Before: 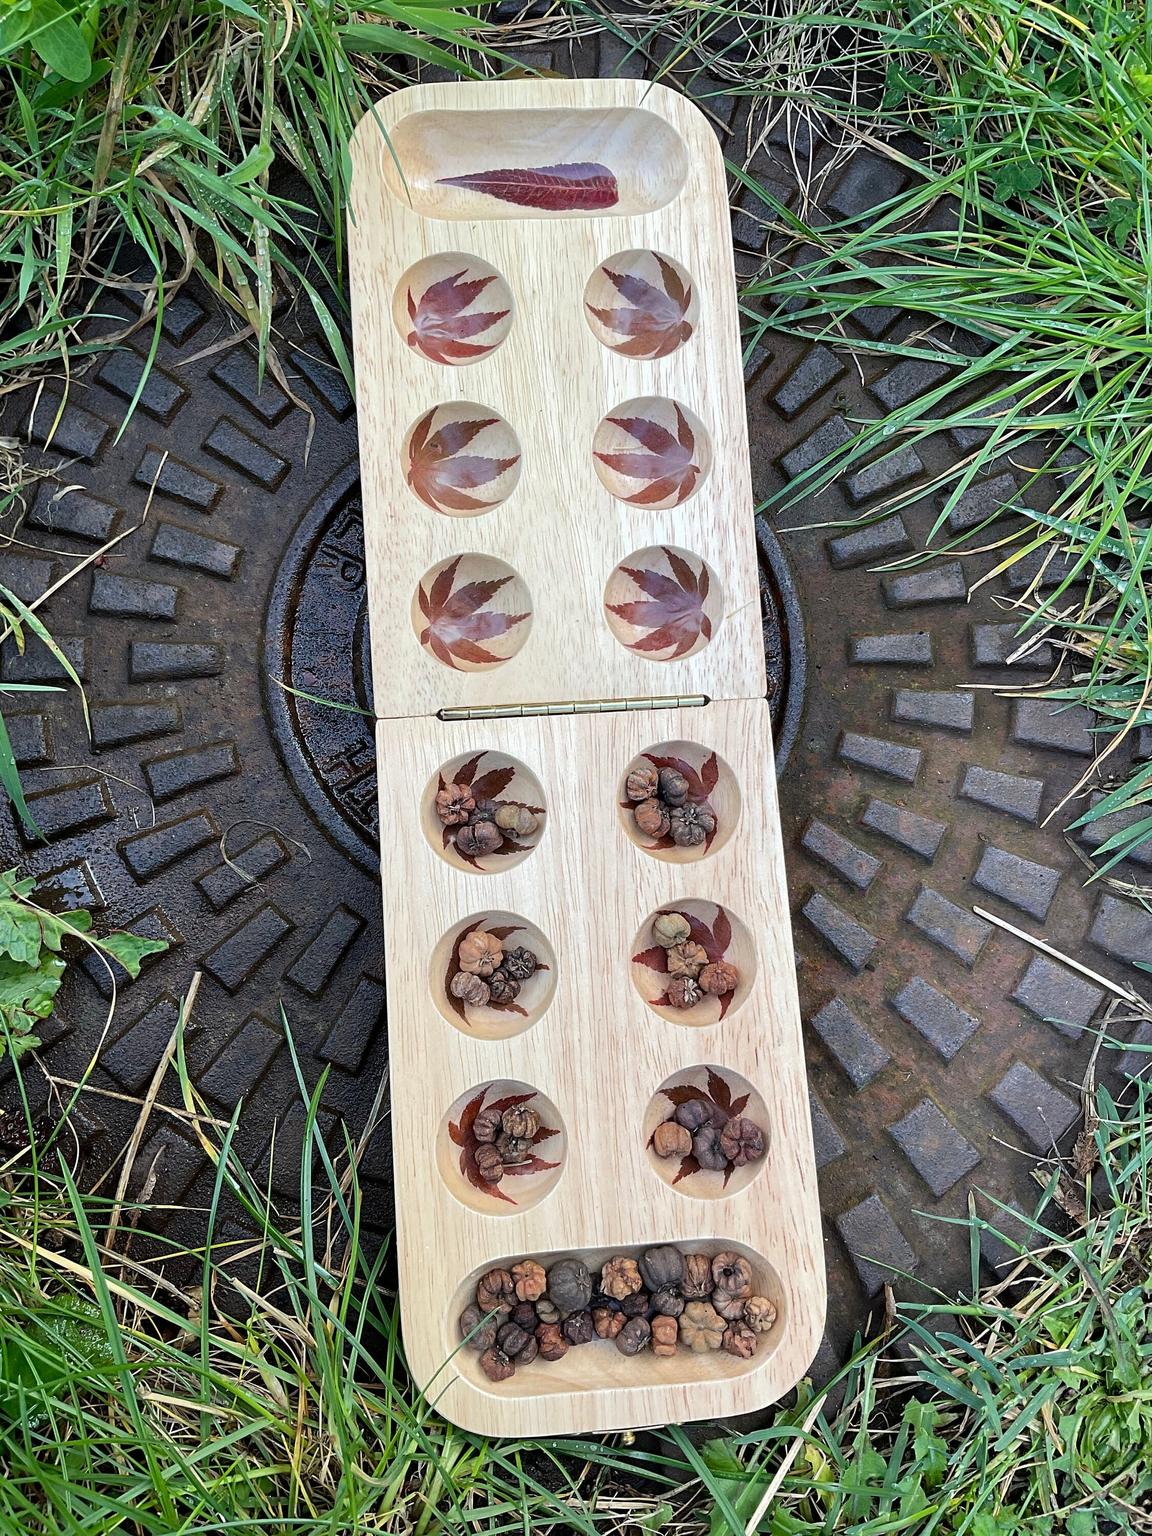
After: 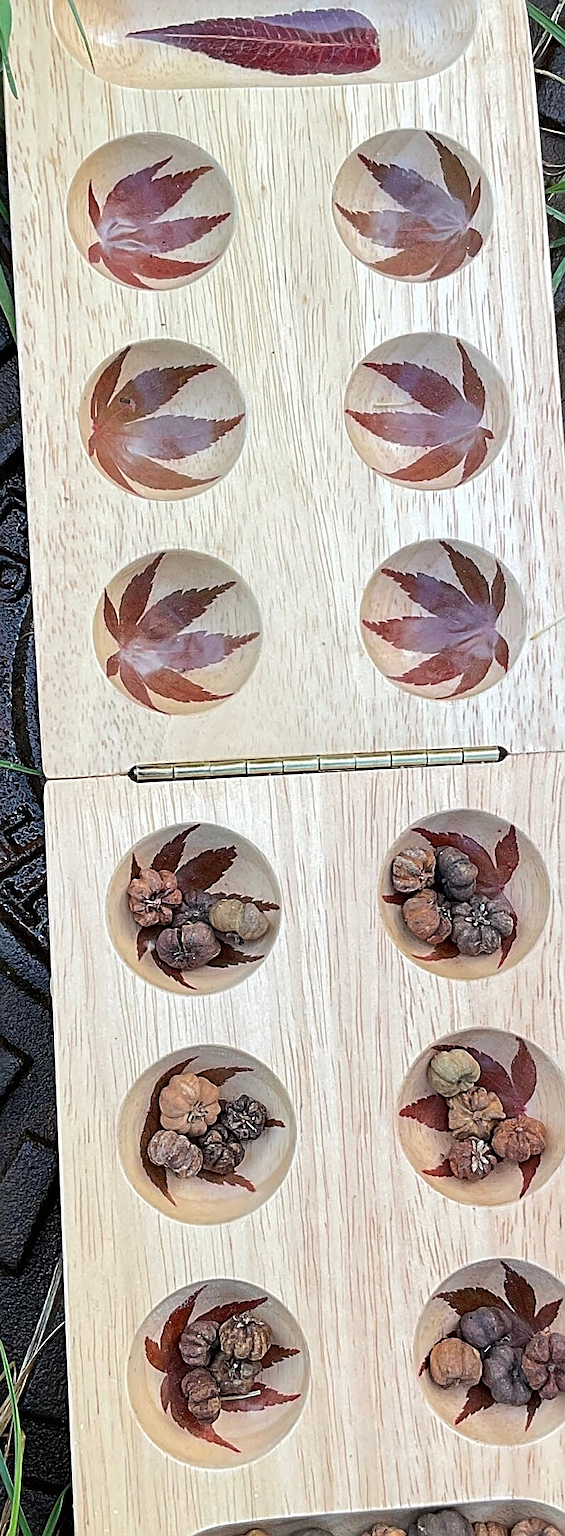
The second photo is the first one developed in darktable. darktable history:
sharpen: on, module defaults
crop and rotate: left 29.864%, top 10.208%, right 34.688%, bottom 17.61%
